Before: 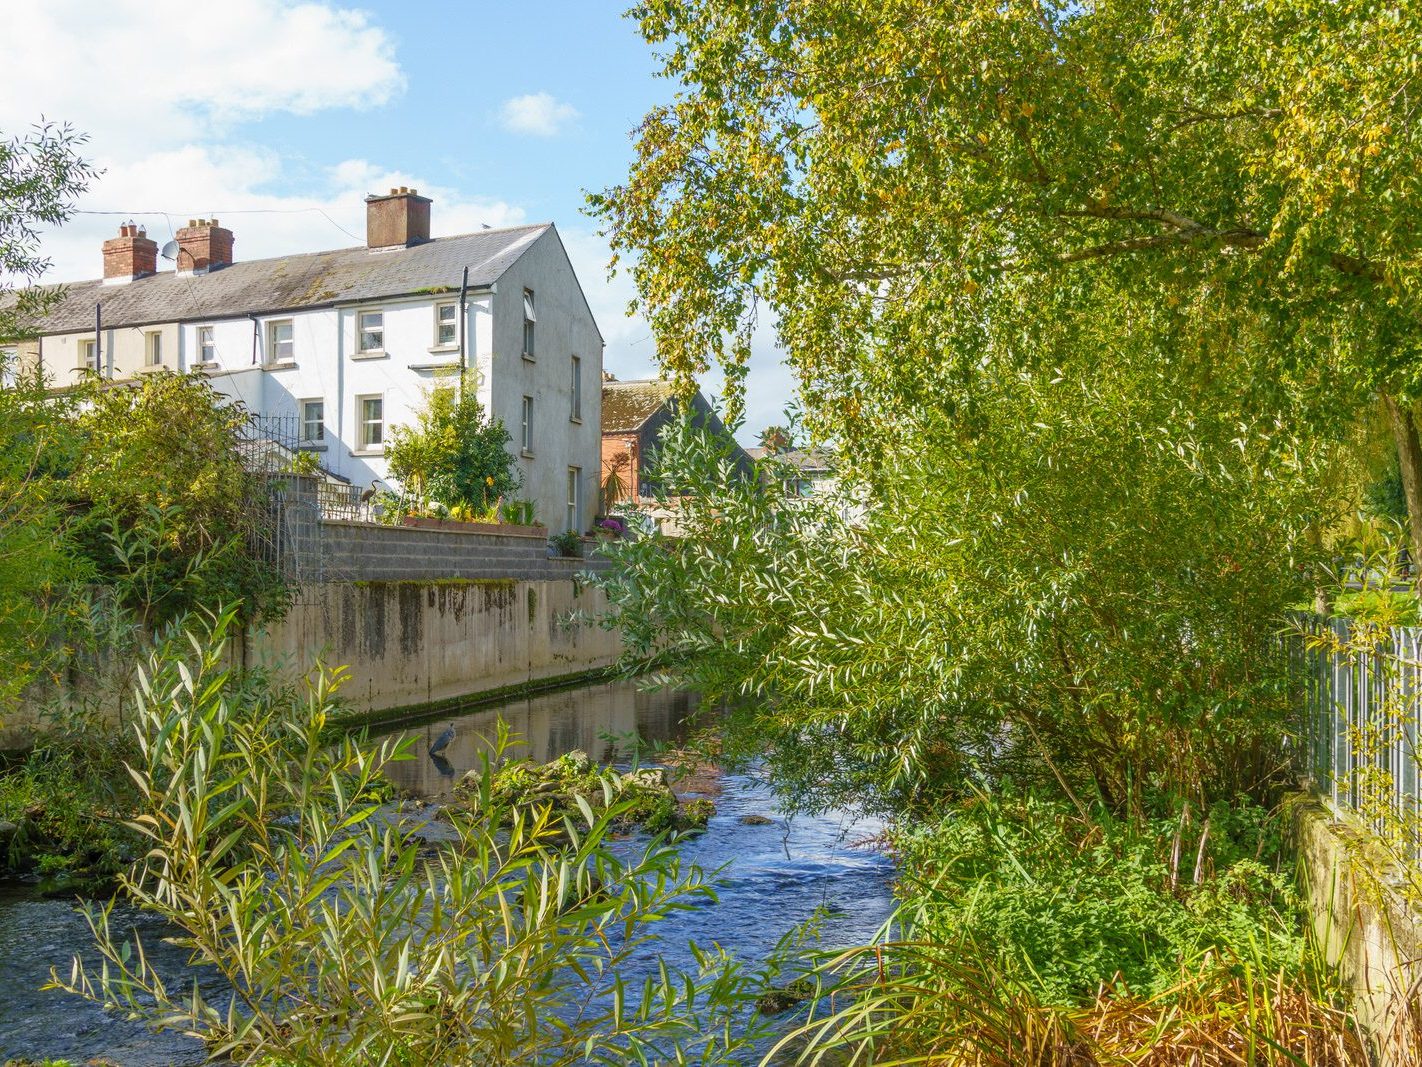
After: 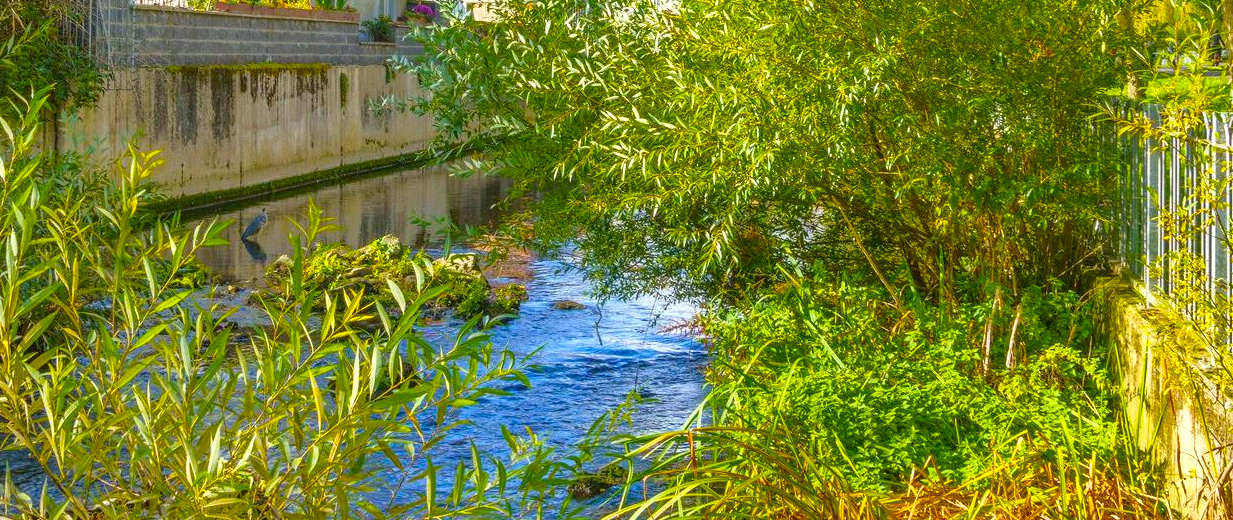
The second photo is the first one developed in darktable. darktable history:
exposure: exposure 0.461 EV, compensate highlight preservation false
crop and rotate: left 13.246%, top 48.305%, bottom 2.906%
vignetting: fall-off start 100.37%
color balance rgb: perceptual saturation grading › global saturation 31.224%, global vibrance 25.006%
shadows and highlights: radius 117.18, shadows 42.56, highlights -61.82, soften with gaussian
